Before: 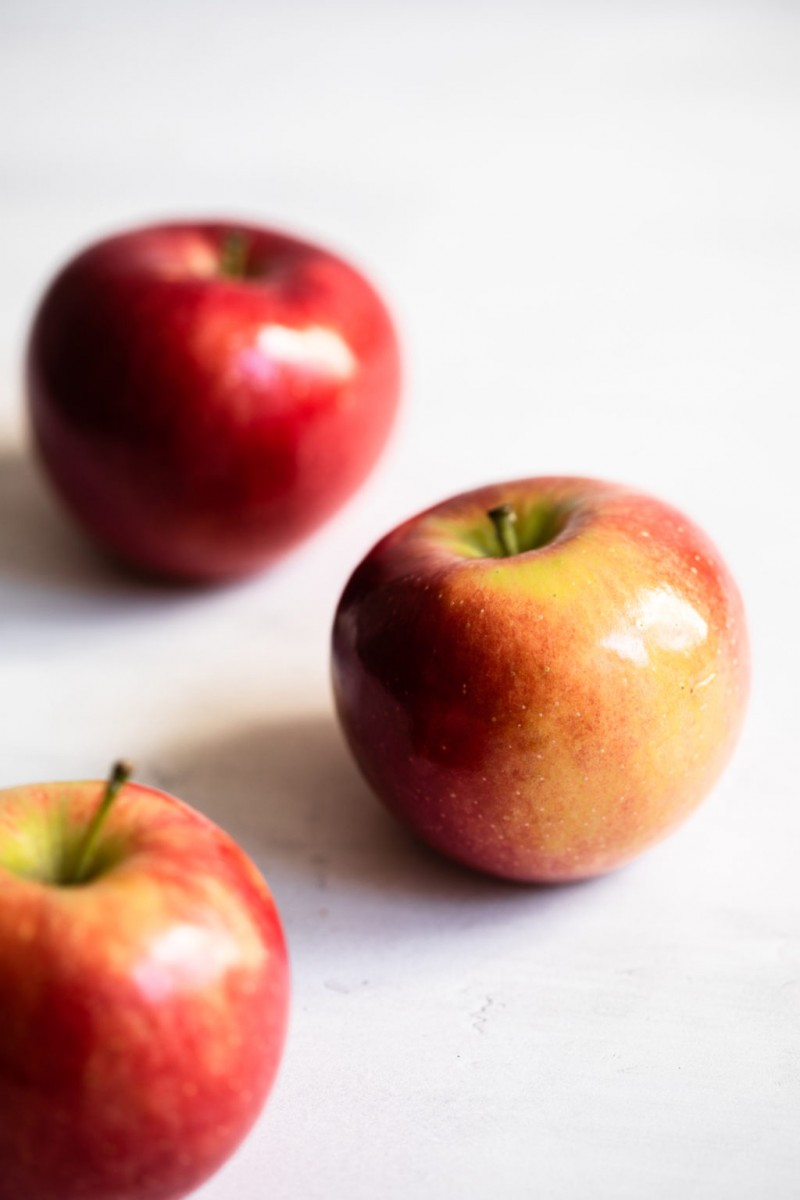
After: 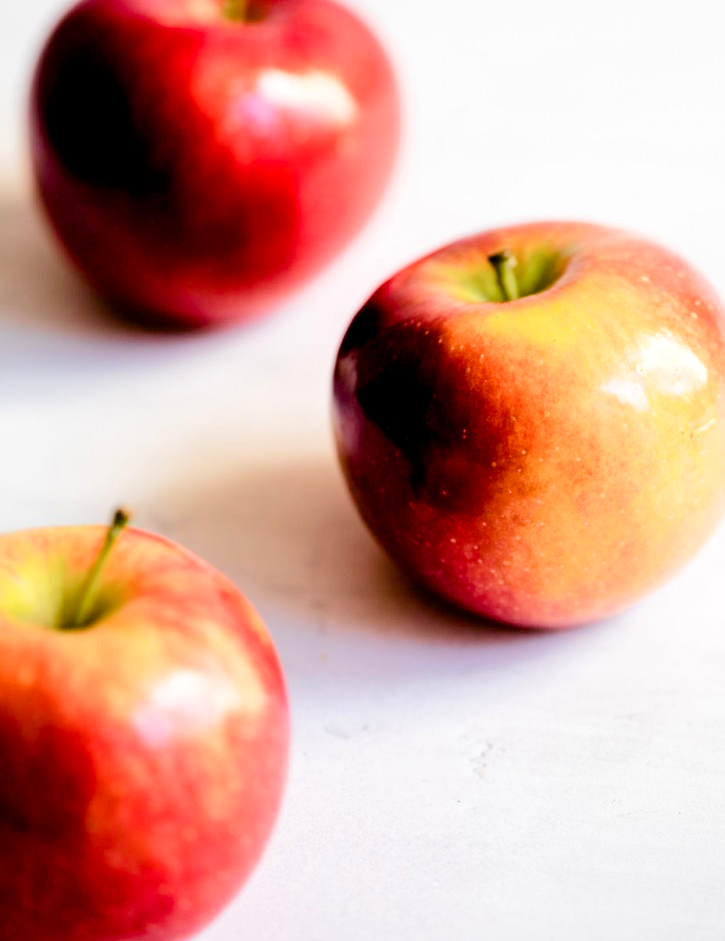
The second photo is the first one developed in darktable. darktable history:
crop: top 21.261%, right 9.372%, bottom 0.28%
color balance rgb: shadows lift › luminance 0.798%, shadows lift › chroma 0.17%, shadows lift › hue 21.26°, global offset › luminance -0.473%, linear chroma grading › global chroma 0.998%, perceptual saturation grading › global saturation 20%, perceptual saturation grading › highlights -49.732%, perceptual saturation grading › shadows 24.713%, global vibrance 50.122%
tone equalizer: -7 EV 0.144 EV, -6 EV 0.606 EV, -5 EV 1.18 EV, -4 EV 1.3 EV, -3 EV 1.16 EV, -2 EV 0.6 EV, -1 EV 0.168 EV, edges refinement/feathering 500, mask exposure compensation -1.26 EV, preserve details no
